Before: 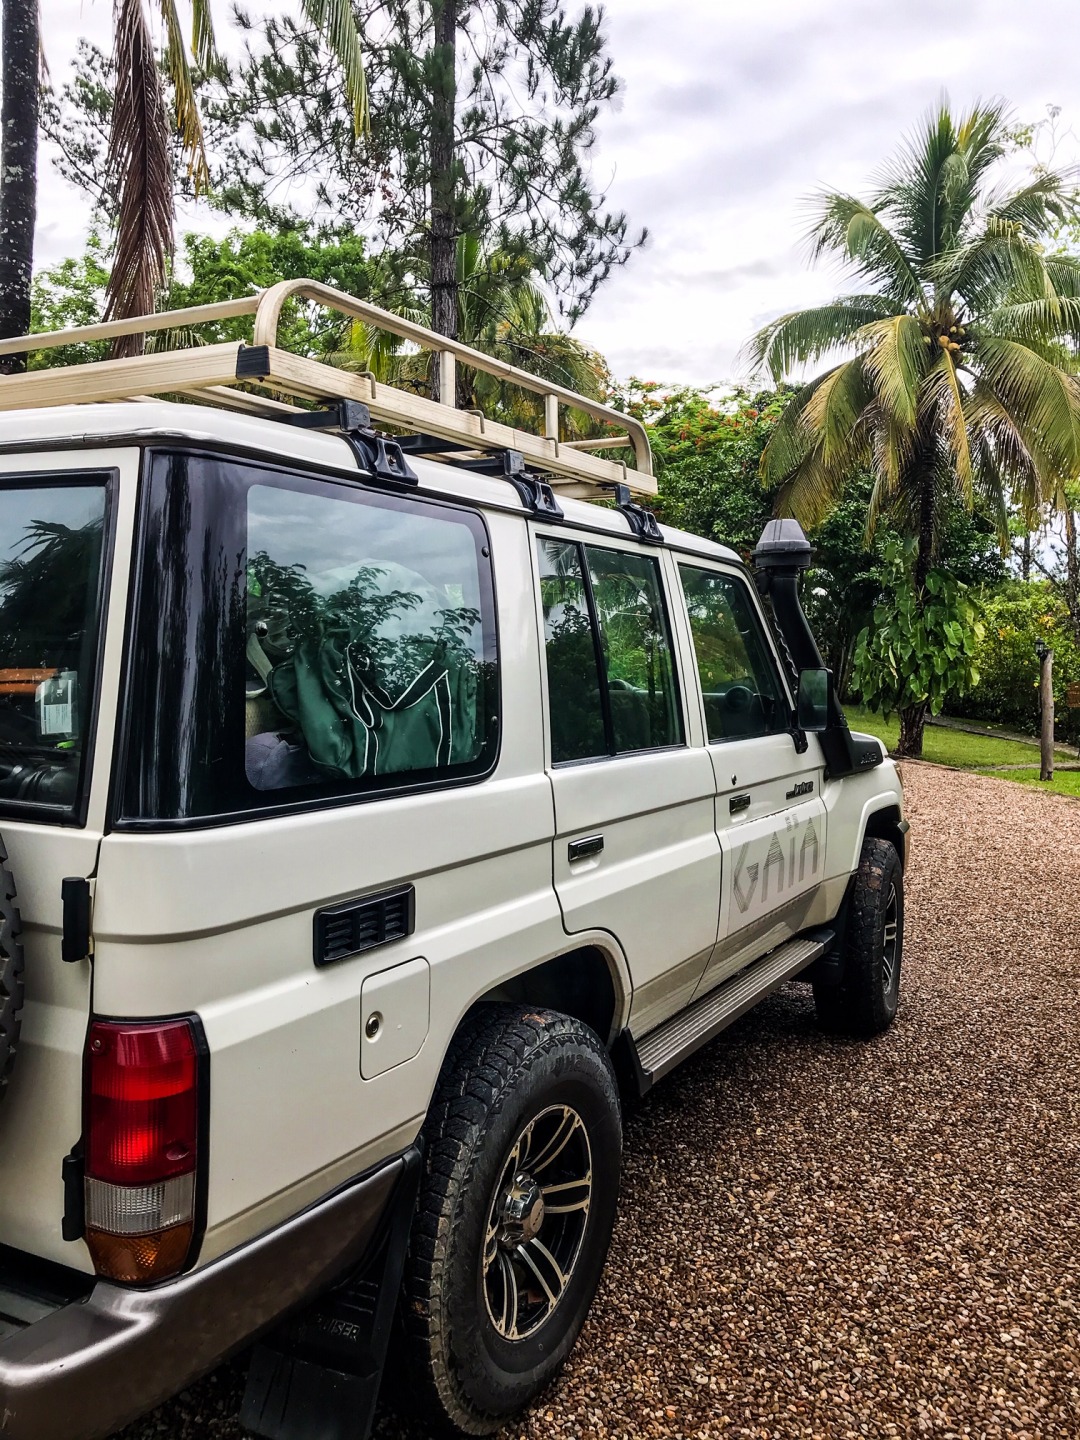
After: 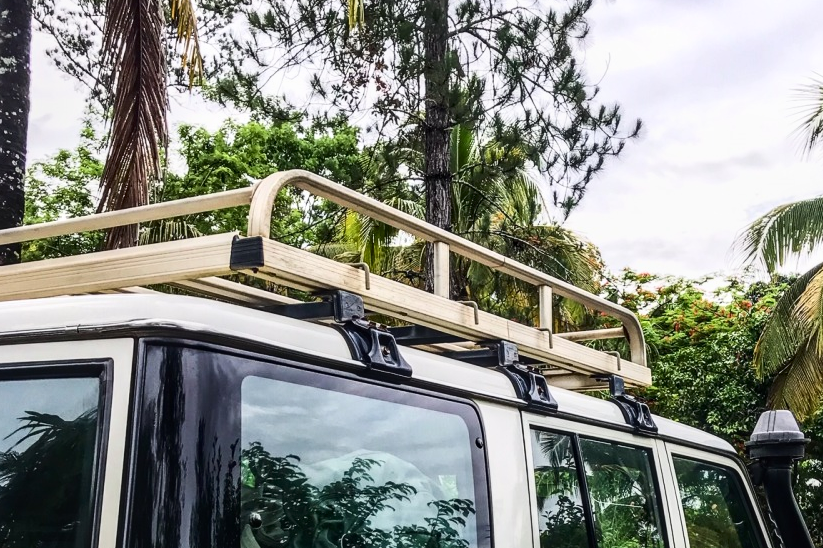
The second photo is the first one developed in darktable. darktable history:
local contrast: on, module defaults
bloom: size 3%, threshold 100%, strength 0%
crop: left 0.579%, top 7.627%, right 23.167%, bottom 54.275%
contrast brightness saturation: contrast 0.22
